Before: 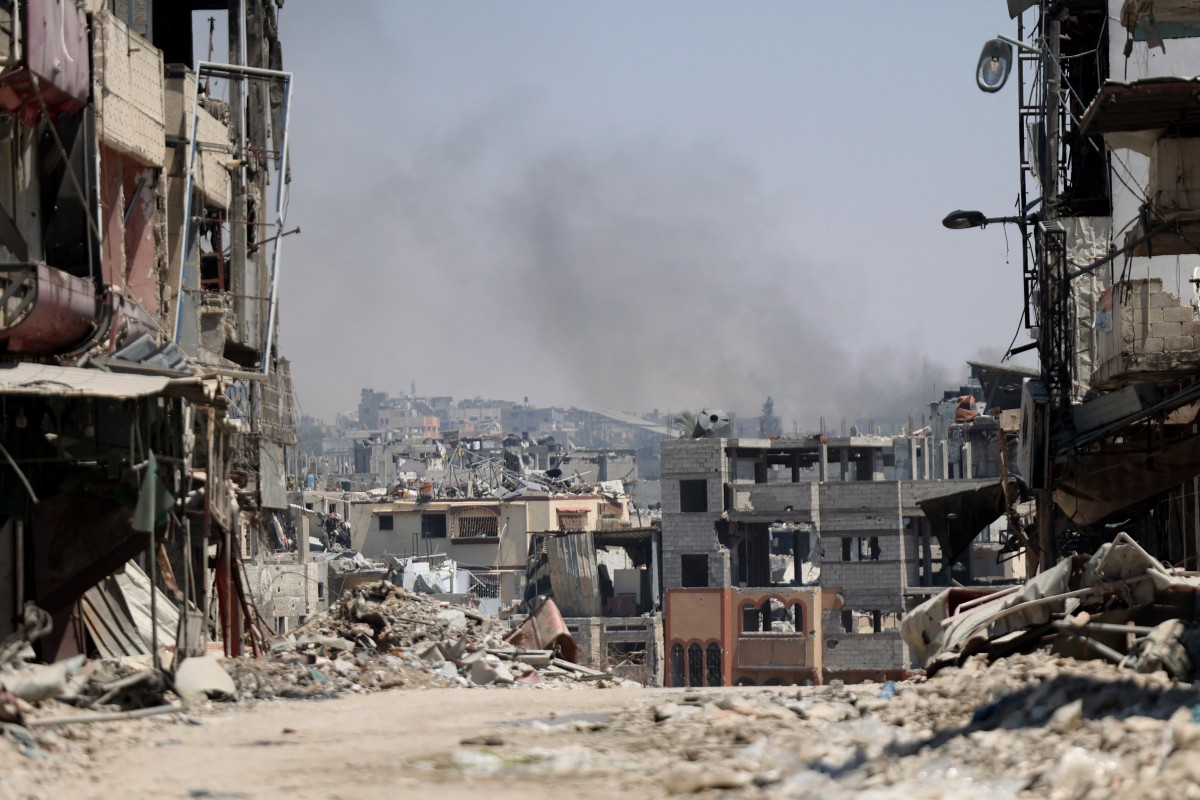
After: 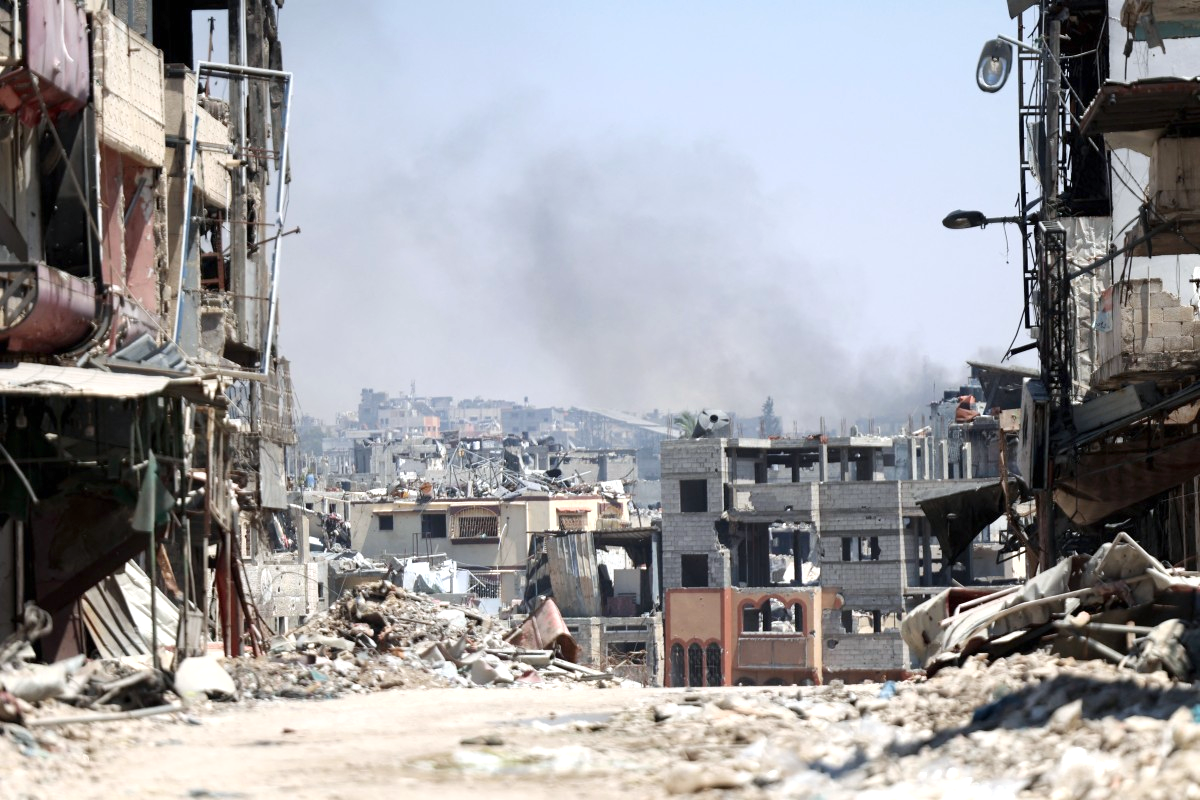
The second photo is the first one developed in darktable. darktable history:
base curve: curves: ch0 [(0, 0) (0.472, 0.508) (1, 1)], preserve colors none
exposure: black level correction 0, exposure 0.697 EV, compensate highlight preservation false
color calibration: x 0.355, y 0.368, temperature 4745.5 K
